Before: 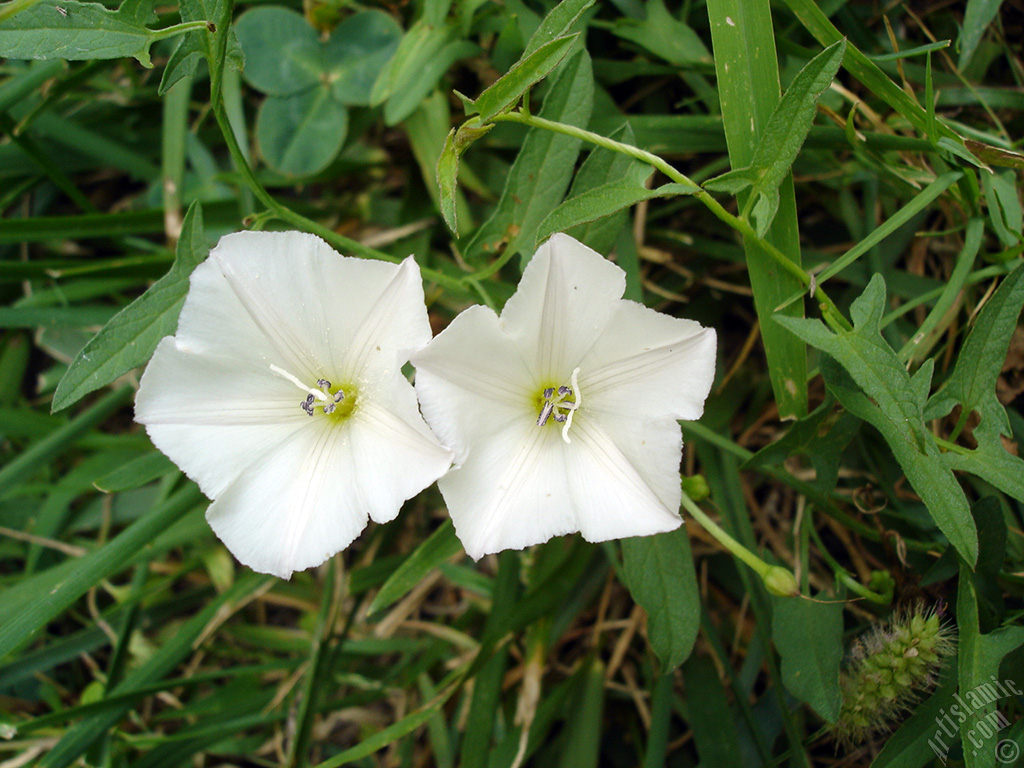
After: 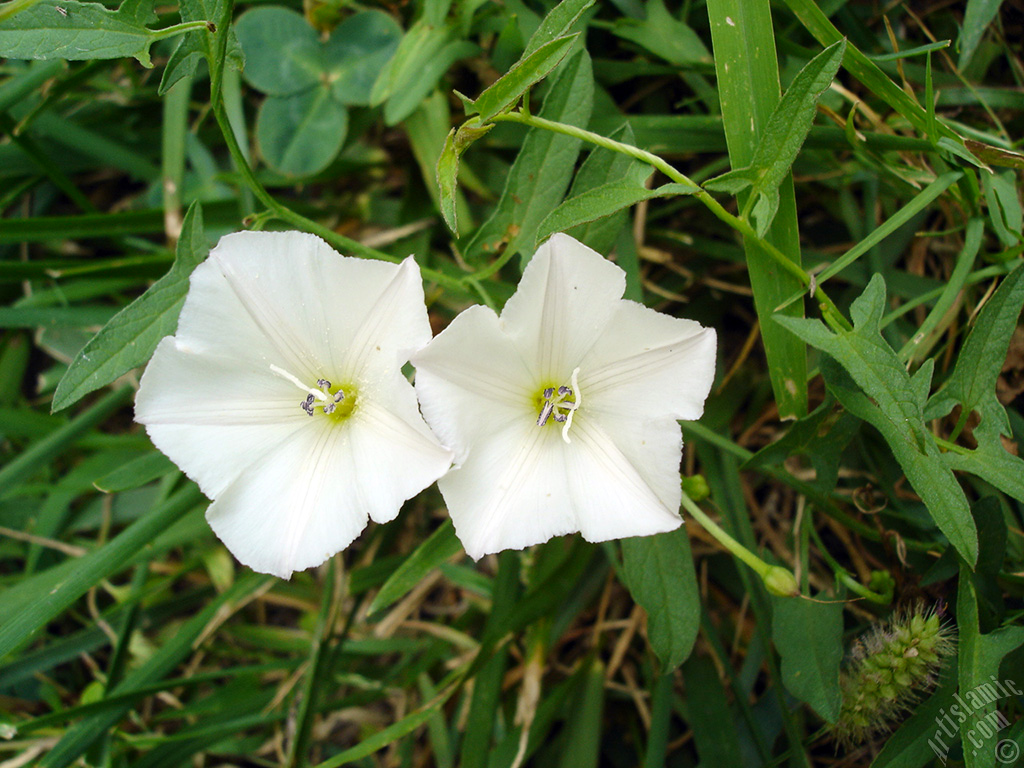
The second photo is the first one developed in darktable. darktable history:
contrast brightness saturation: contrast 0.095, brightness 0.032, saturation 0.088
